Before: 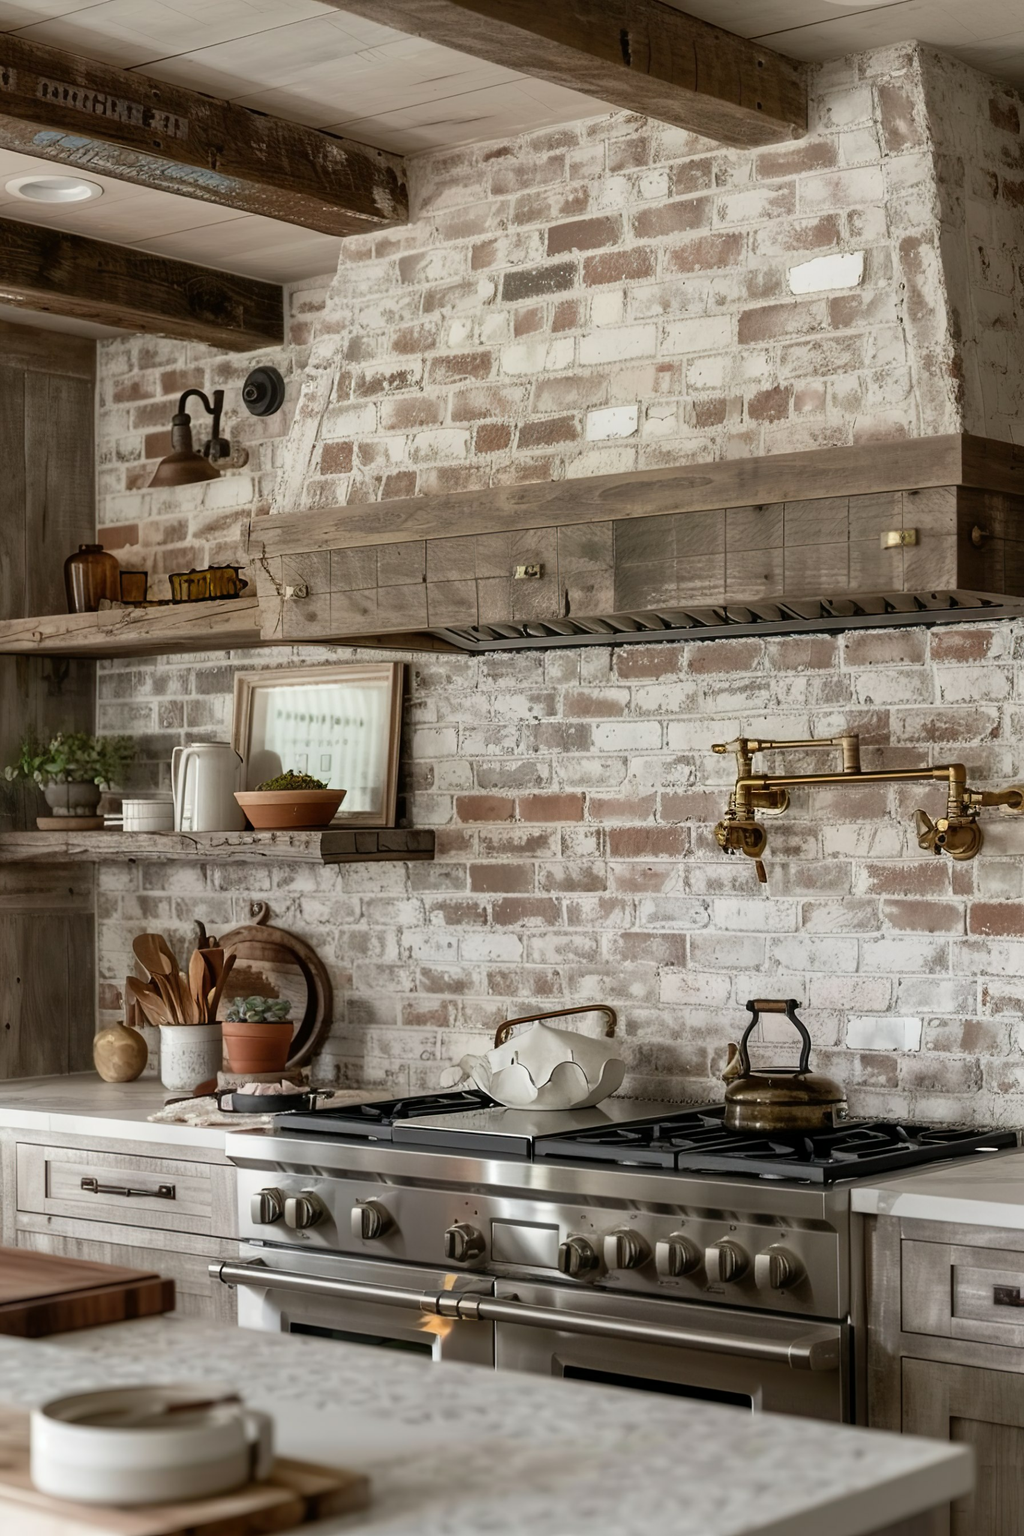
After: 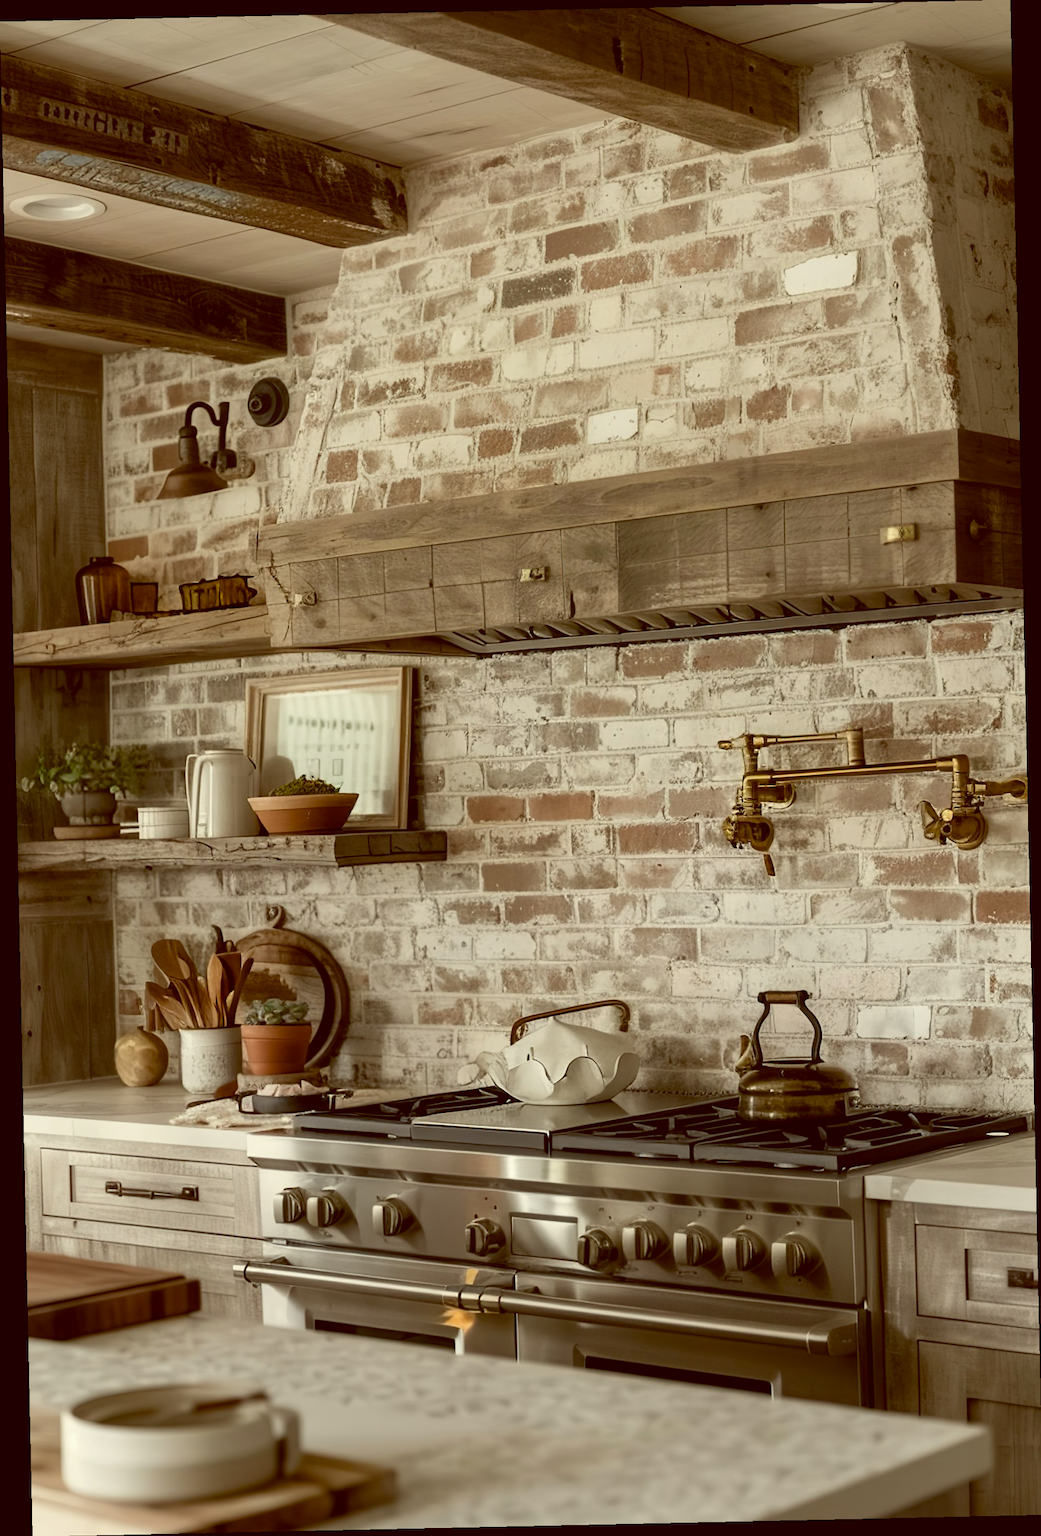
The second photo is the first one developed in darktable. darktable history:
rotate and perspective: rotation -1.24°, automatic cropping off
color balance: lift [1.001, 1.007, 1, 0.993], gamma [1.023, 1.026, 1.01, 0.974], gain [0.964, 1.059, 1.073, 0.927]
